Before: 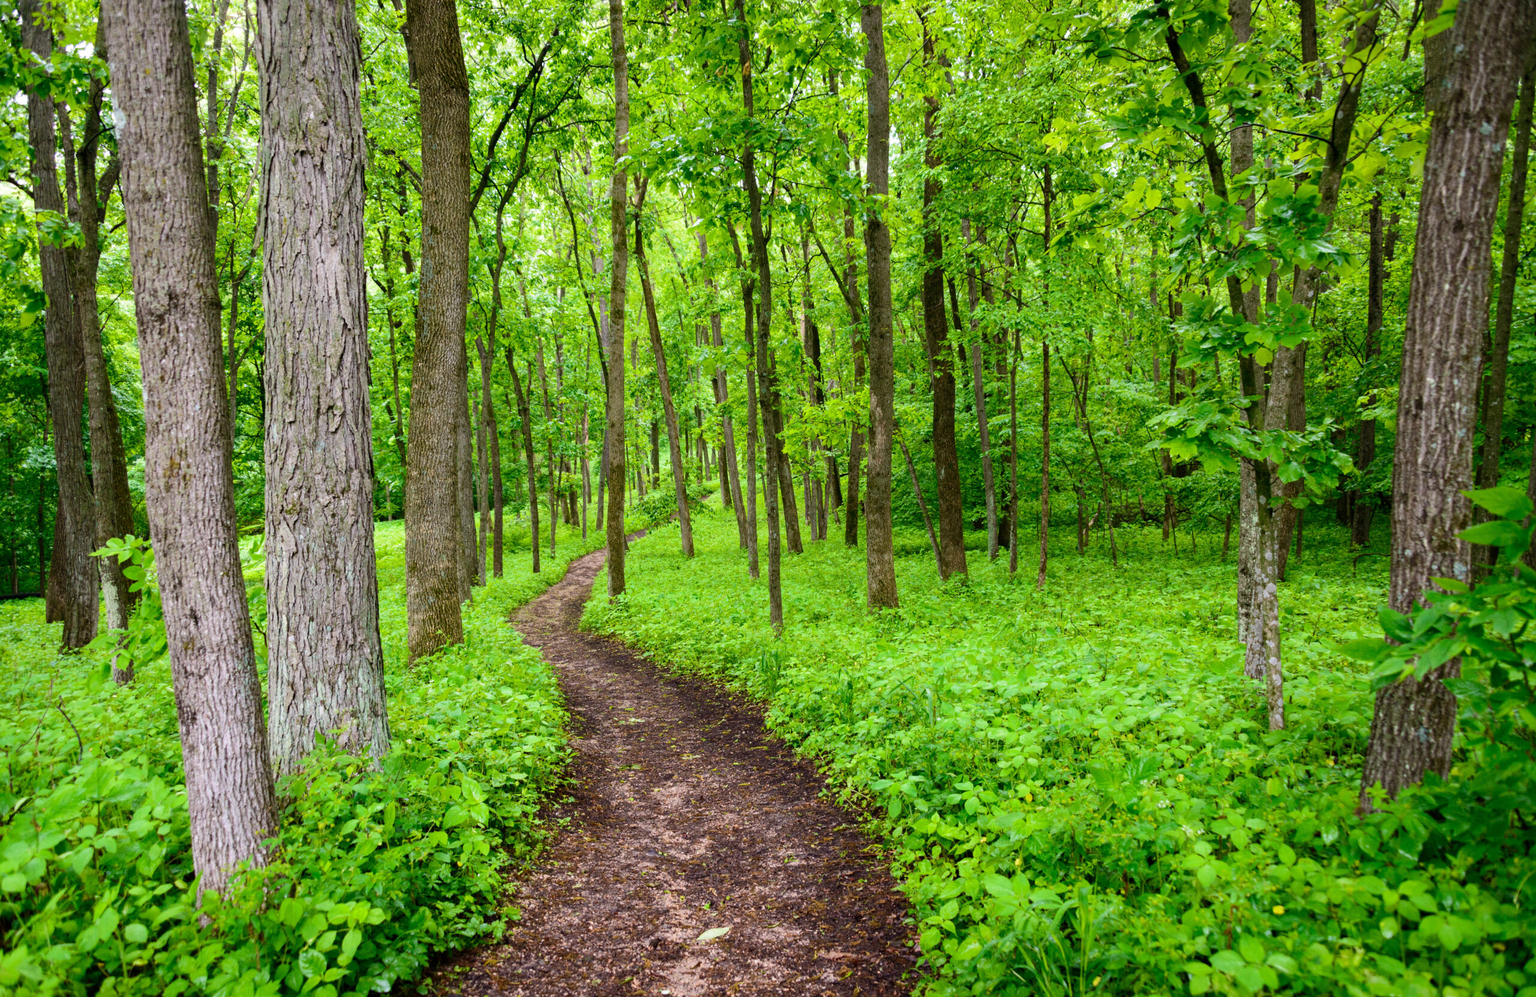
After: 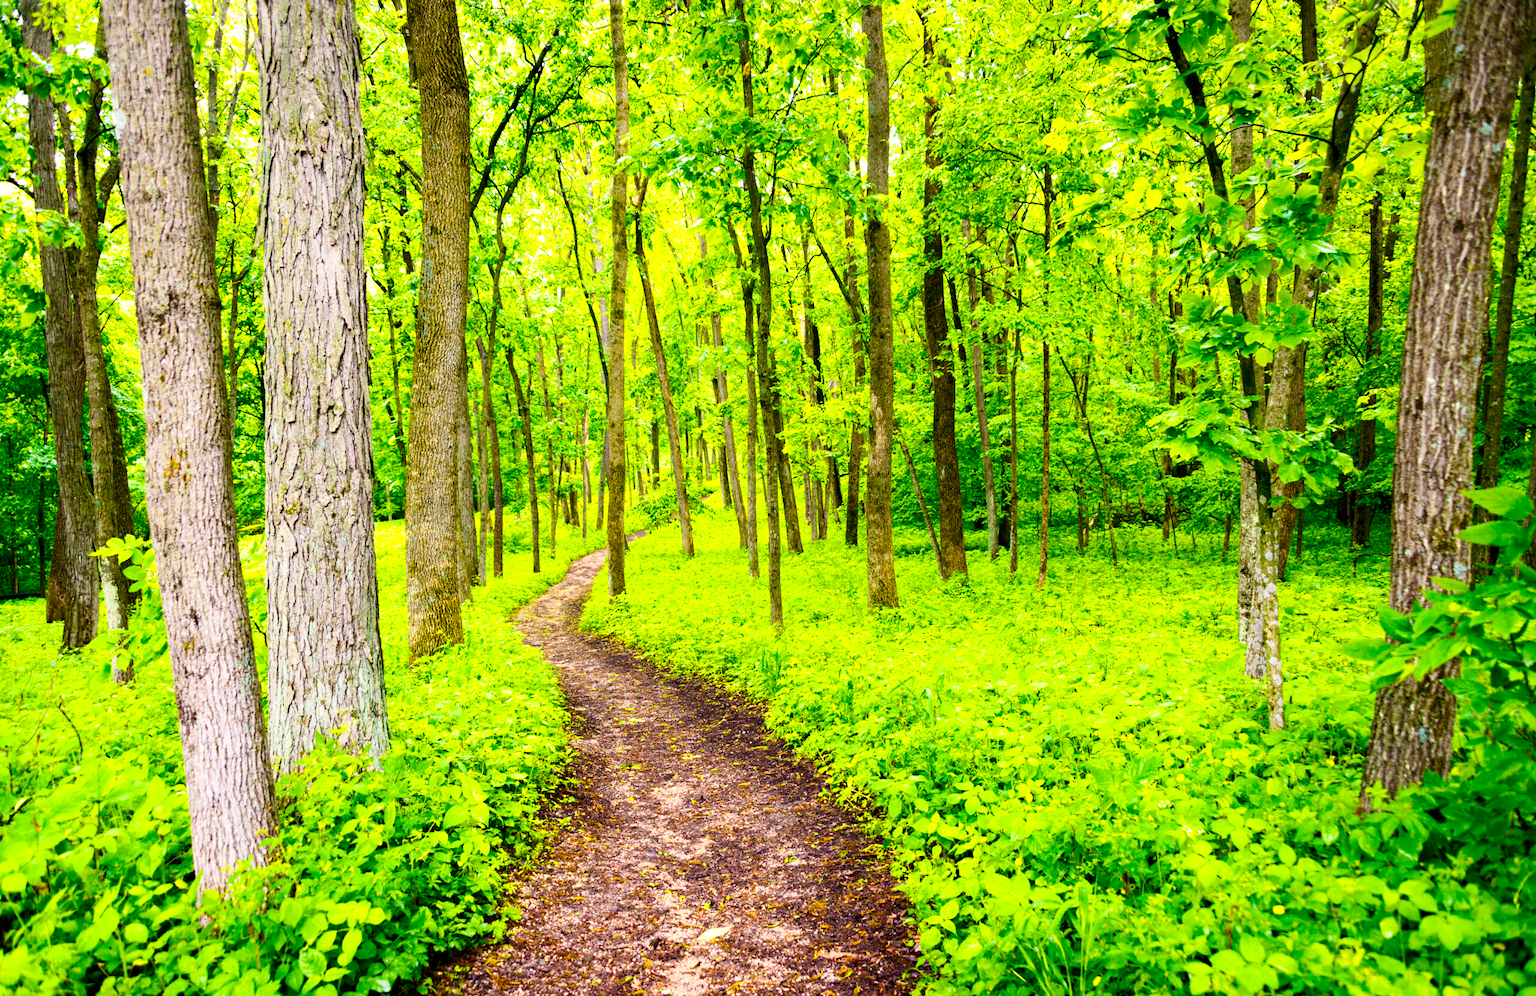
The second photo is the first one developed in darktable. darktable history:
base curve: curves: ch0 [(0, 0) (0.005, 0.002) (0.15, 0.3) (0.4, 0.7) (0.75, 0.95) (1, 1)], preserve colors none
color zones: curves: ch0 [(0, 0.558) (0.143, 0.559) (0.286, 0.529) (0.429, 0.505) (0.571, 0.5) (0.714, 0.5) (0.857, 0.5) (1, 0.558)]; ch1 [(0, 0.469) (0.01, 0.469) (0.12, 0.446) (0.248, 0.469) (0.5, 0.5) (0.748, 0.5) (0.99, 0.469) (1, 0.469)]
color balance rgb: highlights gain › chroma 3.081%, highlights gain › hue 76.34°, linear chroma grading › shadows -9.298%, linear chroma grading › global chroma 20.639%, perceptual saturation grading › global saturation 31.23%
